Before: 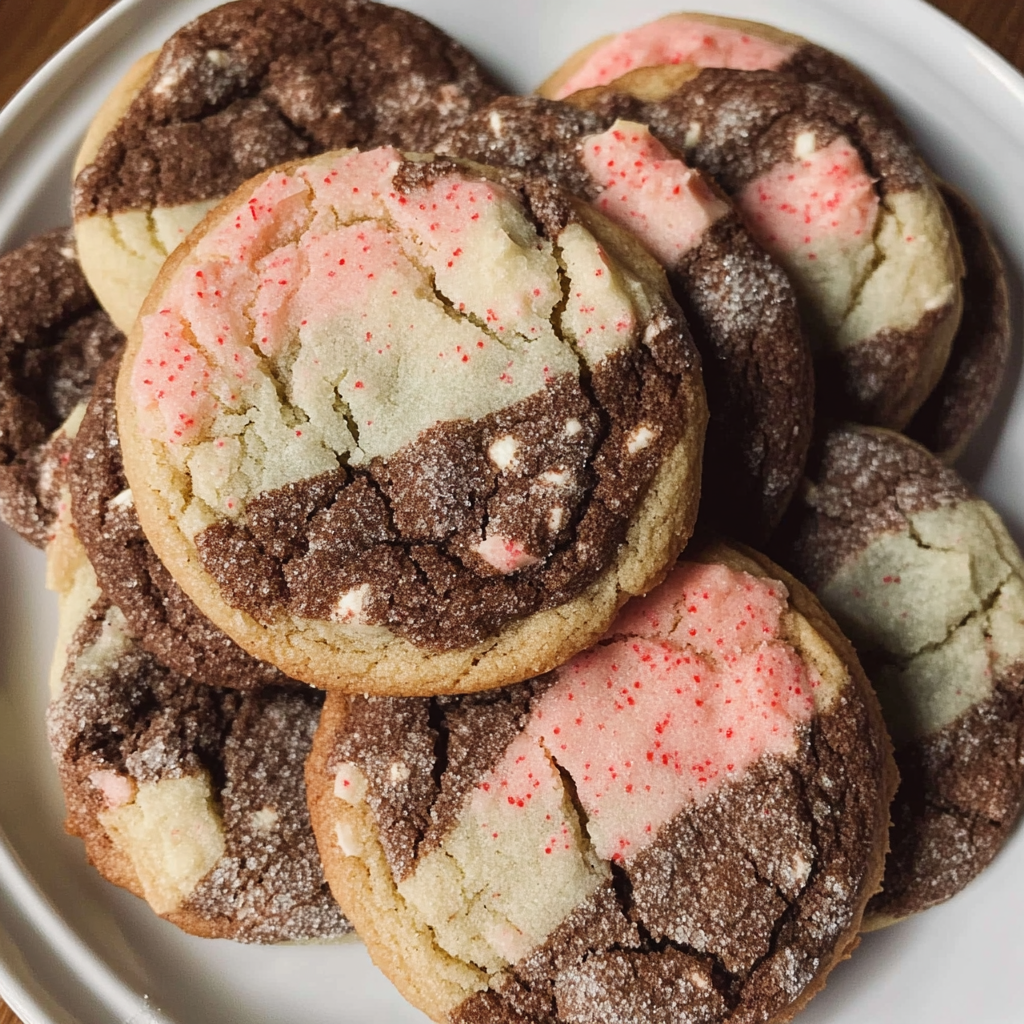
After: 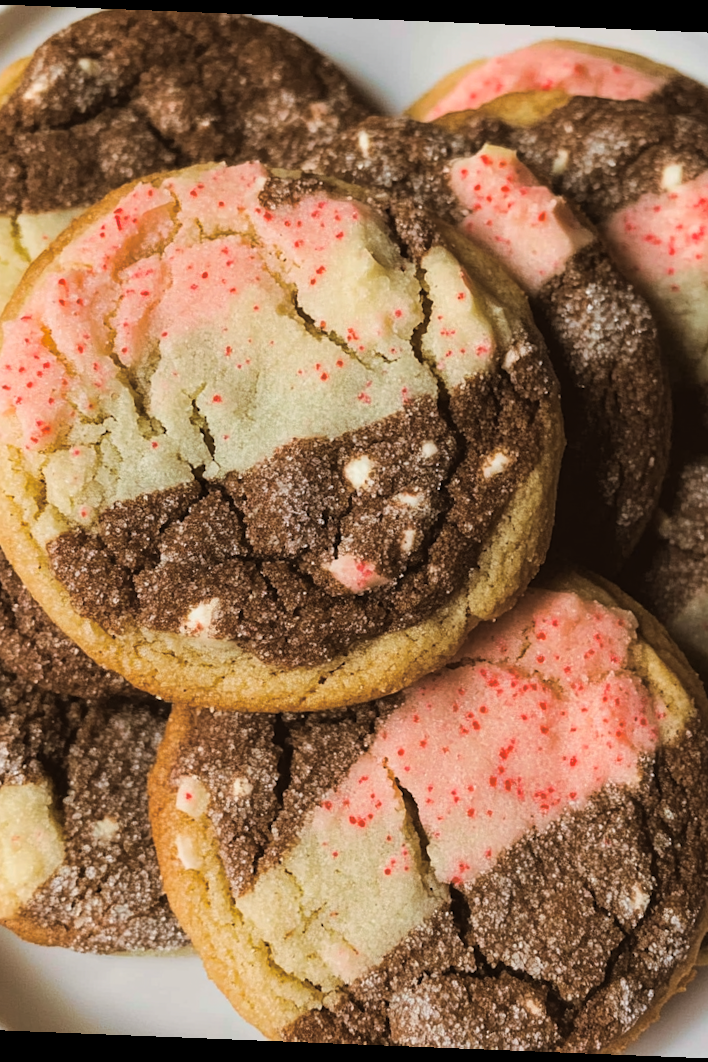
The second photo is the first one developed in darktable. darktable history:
split-toning: shadows › hue 32.4°, shadows › saturation 0.51, highlights › hue 180°, highlights › saturation 0, balance -60.17, compress 55.19%
color balance rgb: perceptual saturation grading › global saturation 30%, global vibrance 20%
rotate and perspective: rotation 2.27°, automatic cropping off
crop and rotate: left 15.754%, right 17.579%
